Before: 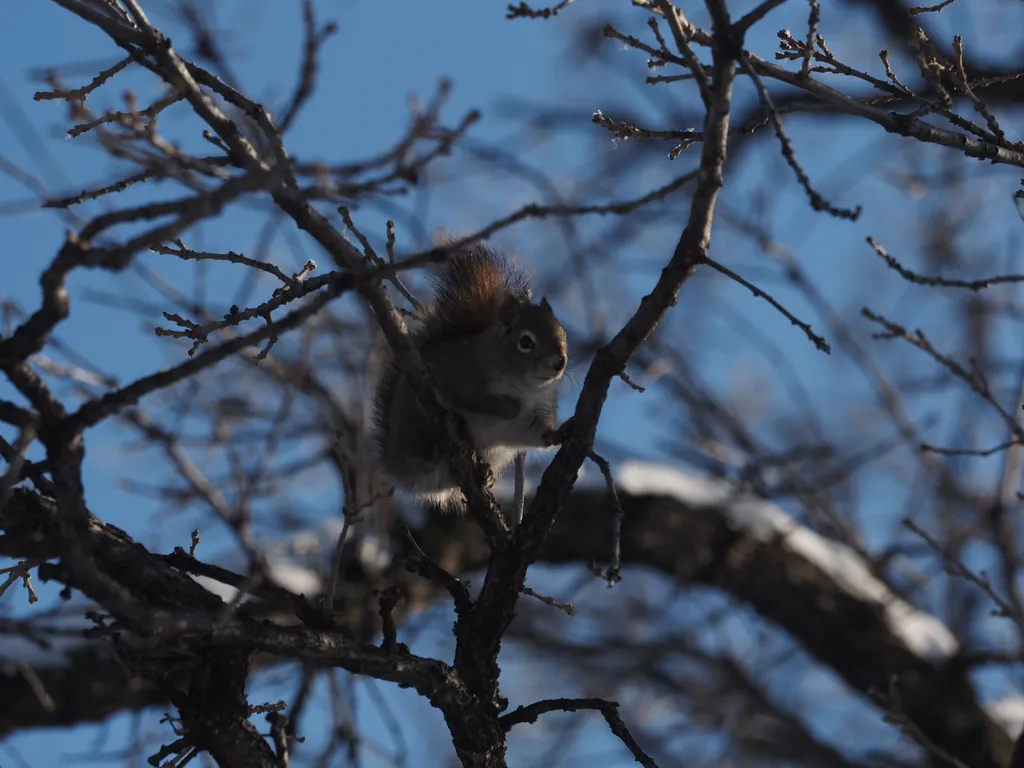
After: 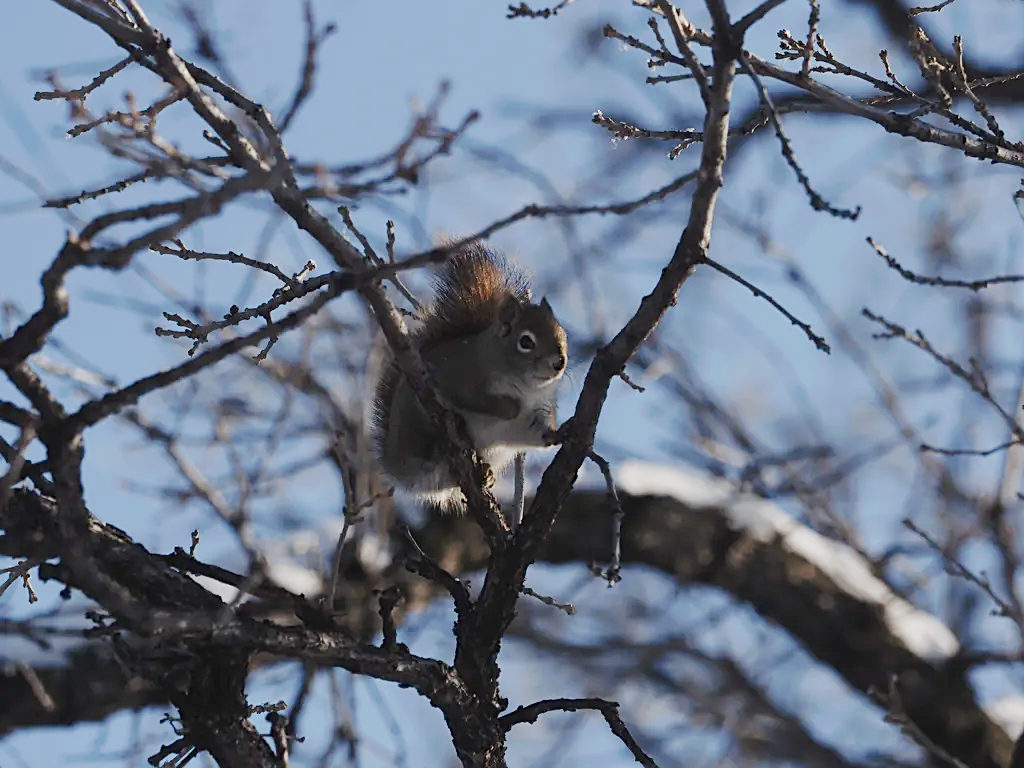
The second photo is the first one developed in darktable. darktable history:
tone curve: curves: ch0 [(0, 0) (0.003, 0.021) (0.011, 0.033) (0.025, 0.059) (0.044, 0.097) (0.069, 0.141) (0.1, 0.186) (0.136, 0.237) (0.177, 0.298) (0.224, 0.378) (0.277, 0.47) (0.335, 0.542) (0.399, 0.605) (0.468, 0.678) (0.543, 0.724) (0.623, 0.787) (0.709, 0.829) (0.801, 0.875) (0.898, 0.912) (1, 1)], preserve colors none
sharpen: on, module defaults
